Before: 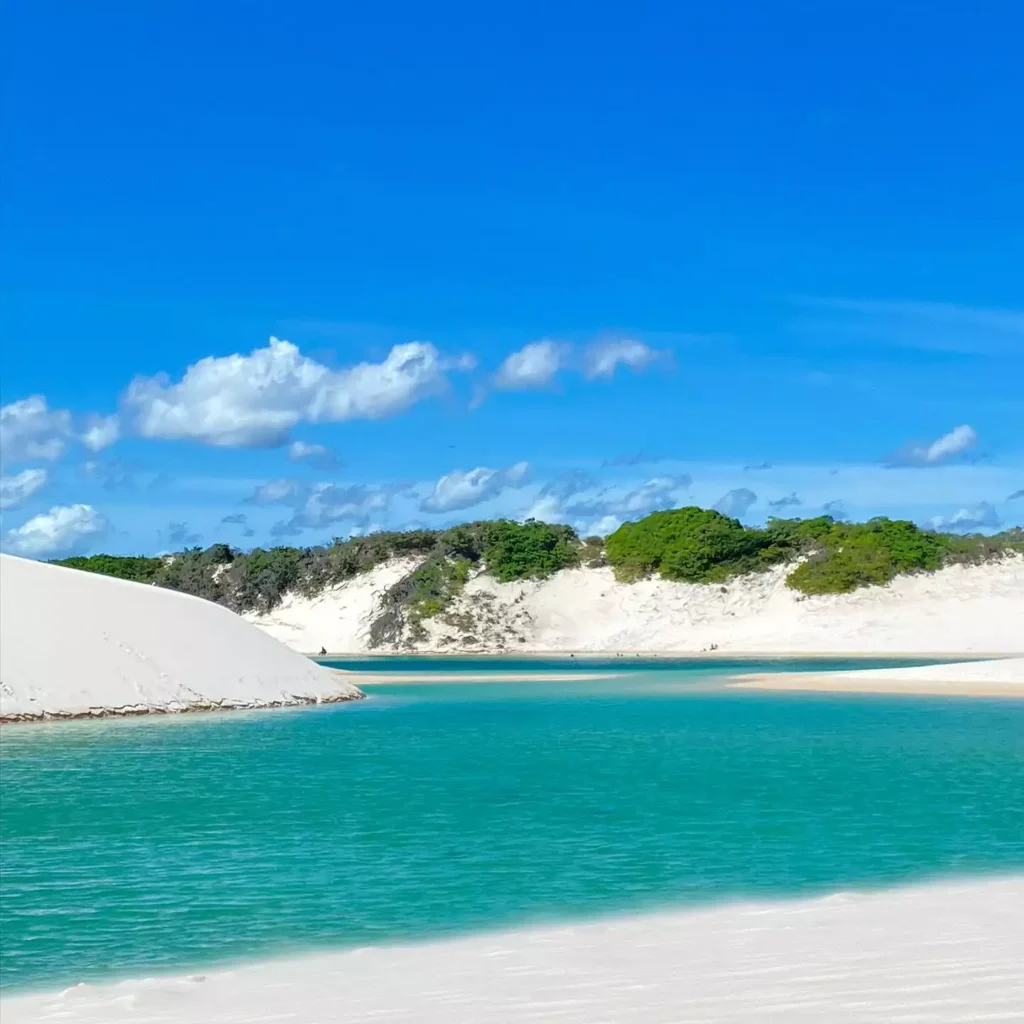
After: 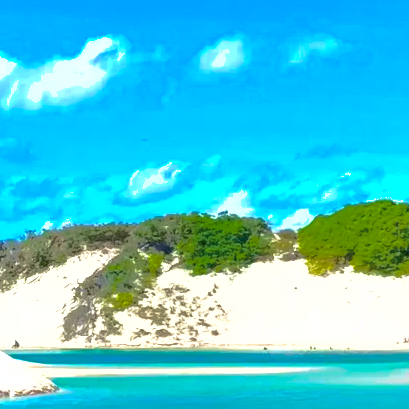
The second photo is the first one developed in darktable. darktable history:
exposure: exposure 0.127 EV, compensate highlight preservation false
crop: left 30%, top 30%, right 30%, bottom 30%
color balance rgb: linear chroma grading › global chroma 20%, perceptual saturation grading › global saturation 25%, perceptual brilliance grading › global brilliance 20%, global vibrance 20%
tone curve: curves: ch0 [(0, 0) (0.739, 0.837) (1, 1)]; ch1 [(0, 0) (0.226, 0.261) (0.383, 0.397) (0.462, 0.473) (0.498, 0.502) (0.521, 0.52) (0.578, 0.57) (1, 1)]; ch2 [(0, 0) (0.438, 0.456) (0.5, 0.5) (0.547, 0.557) (0.597, 0.58) (0.629, 0.603) (1, 1)], color space Lab, independent channels, preserve colors none
shadows and highlights: shadows 60, highlights -60
